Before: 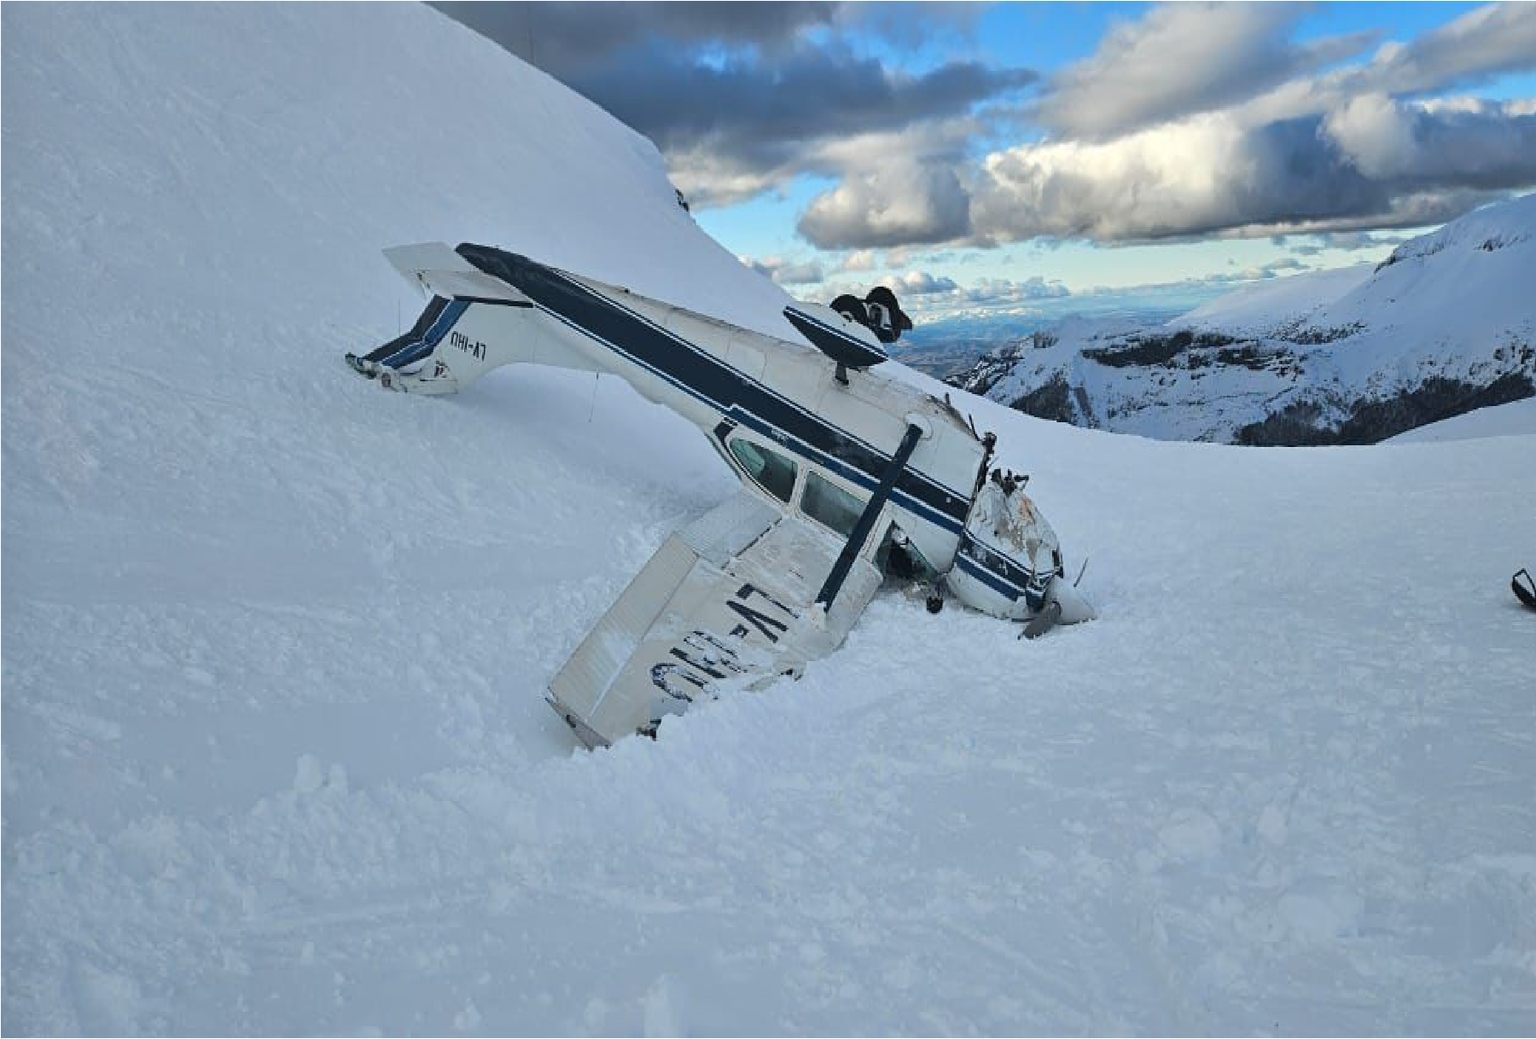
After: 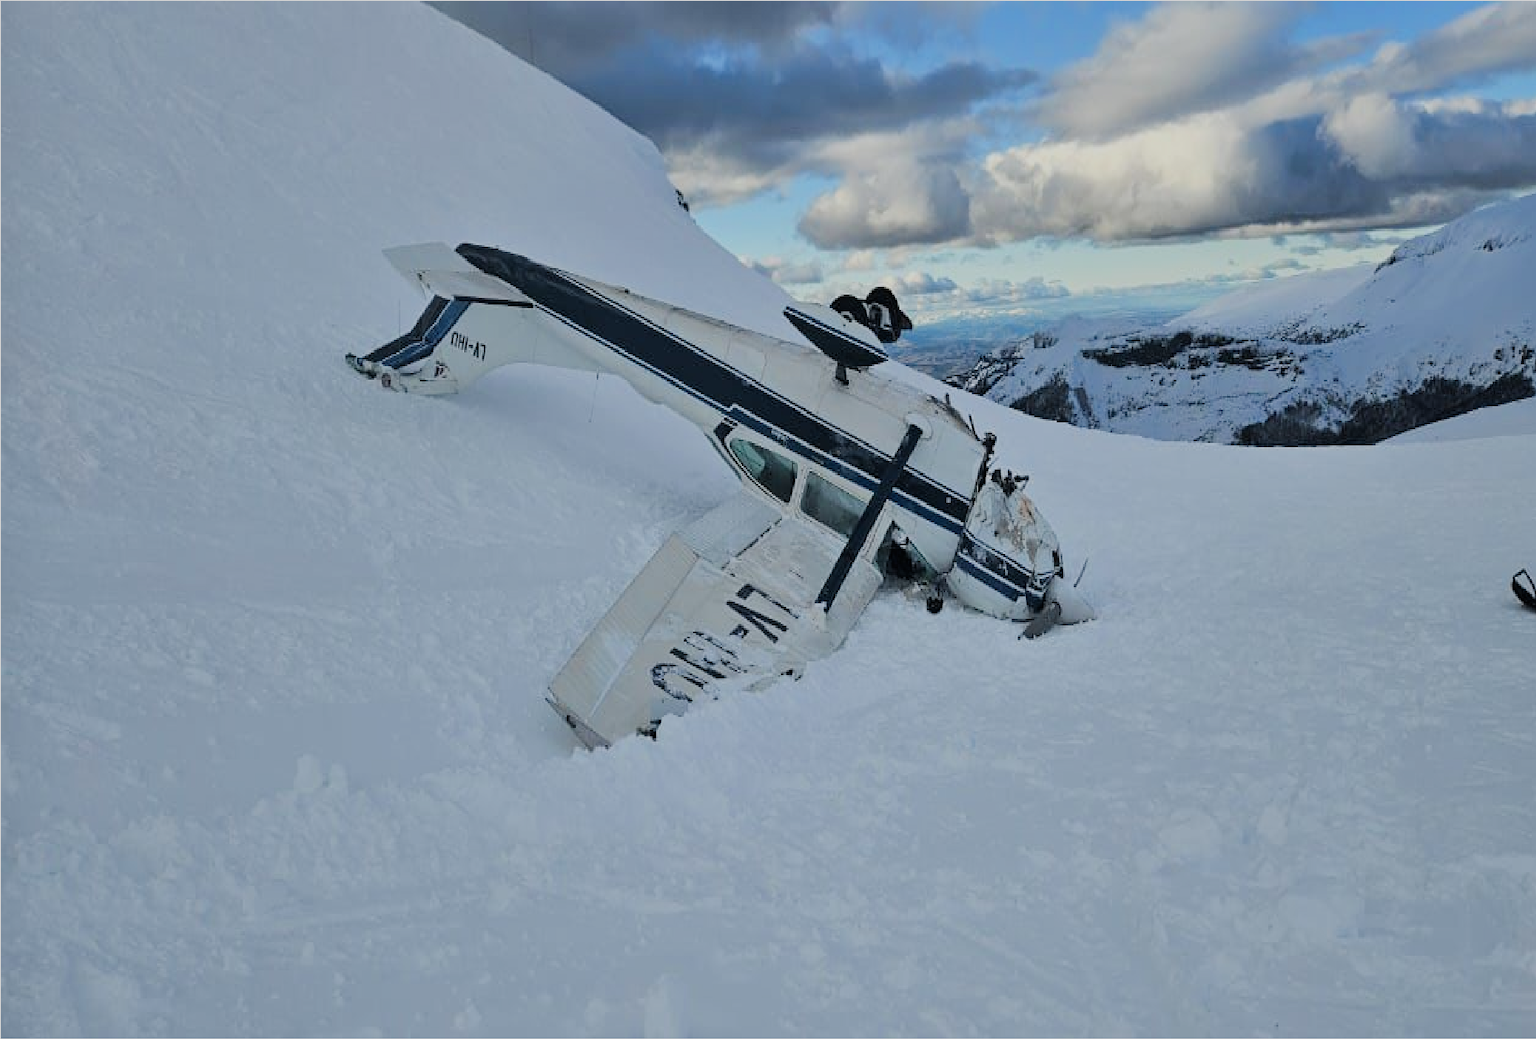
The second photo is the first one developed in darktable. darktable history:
filmic rgb: black relative exposure -7.46 EV, white relative exposure 4.82 EV, hardness 3.4
